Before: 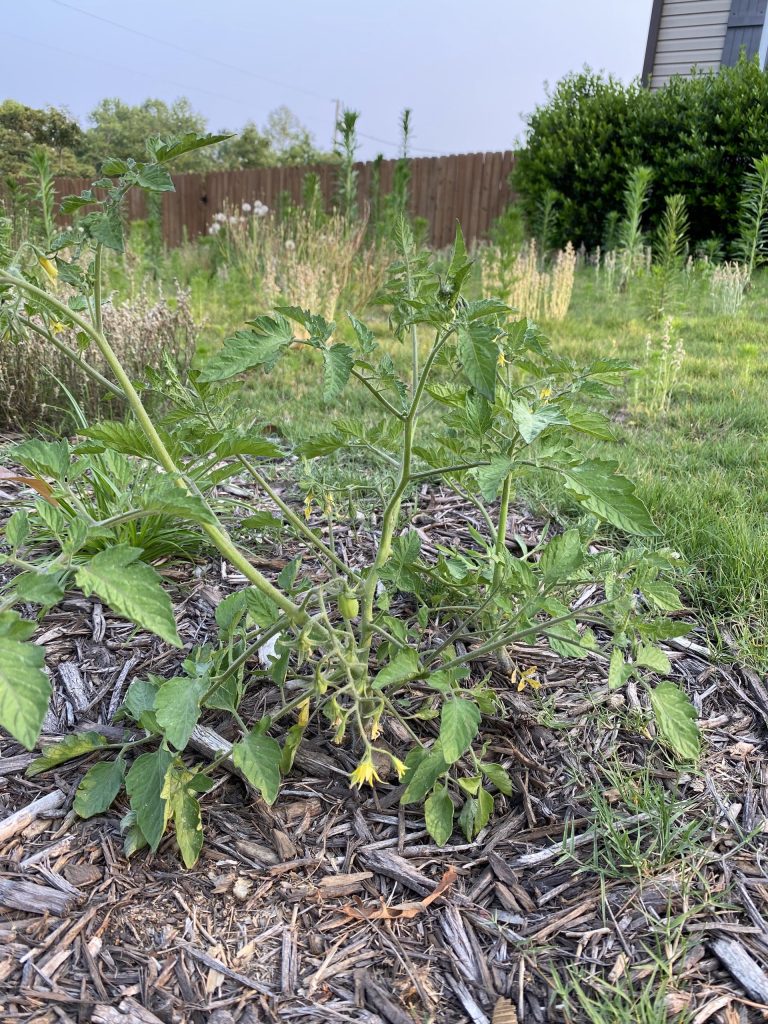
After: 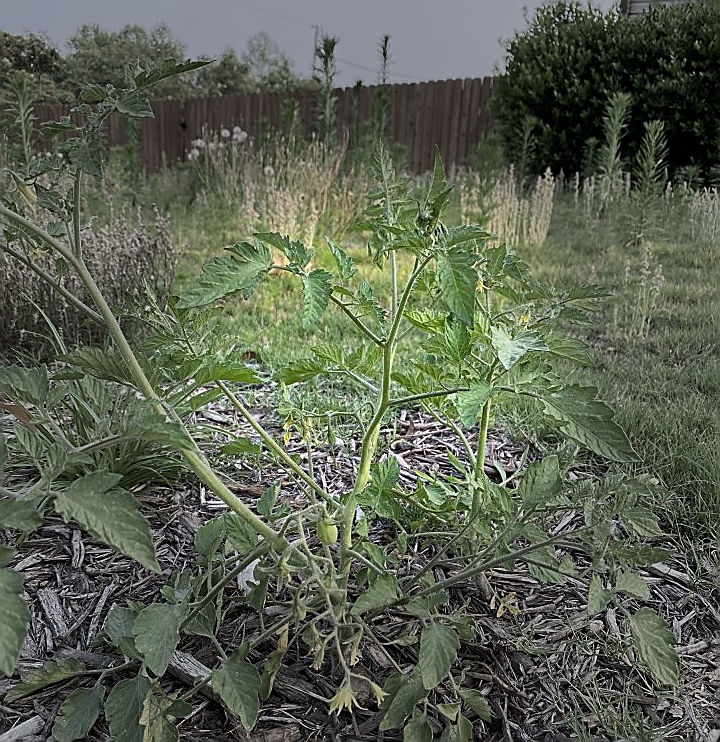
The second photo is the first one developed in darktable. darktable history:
crop: left 2.737%, top 7.287%, right 3.421%, bottom 20.179%
sharpen: radius 1.4, amount 1.25, threshold 0.7
vignetting: fall-off start 31.28%, fall-off radius 34.64%, brightness -0.575
contrast equalizer: y [[0.5 ×6], [0.5 ×6], [0.5, 0.5, 0.501, 0.545, 0.707, 0.863], [0 ×6], [0 ×6]]
